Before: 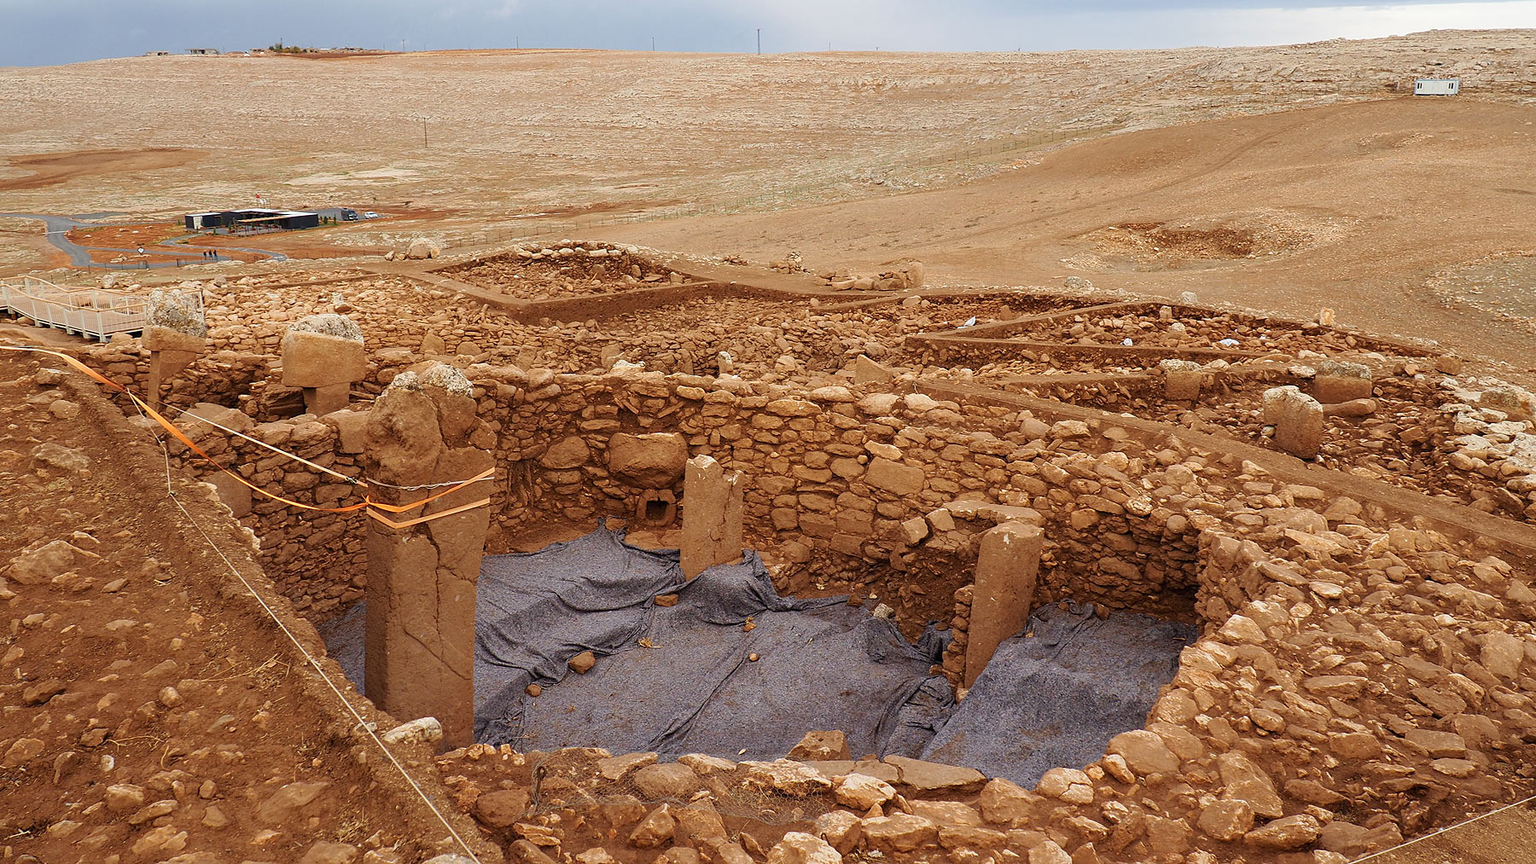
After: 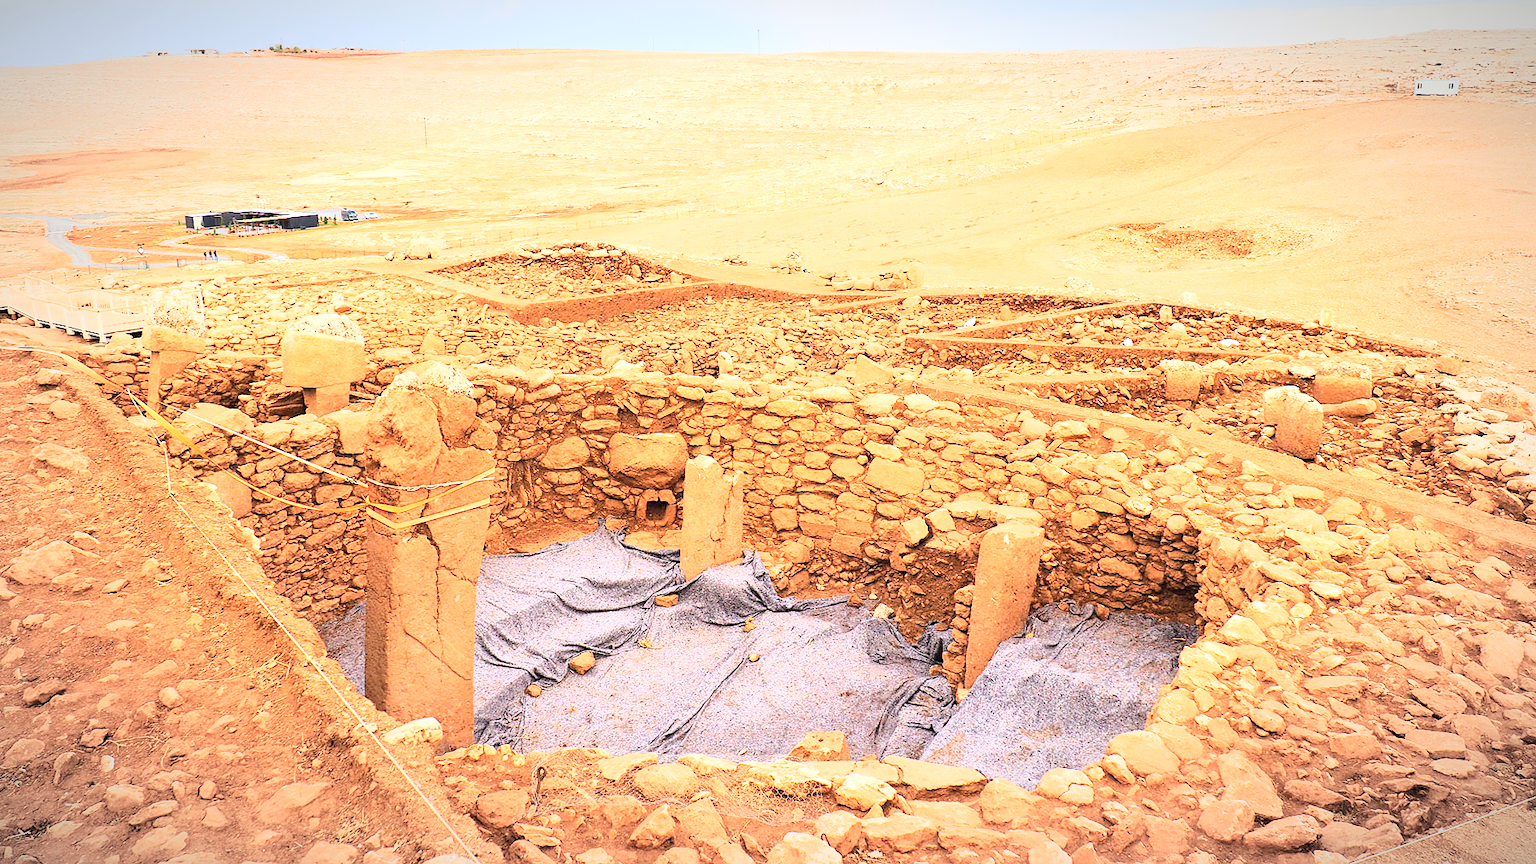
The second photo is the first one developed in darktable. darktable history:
vignetting: fall-off radius 60%, automatic ratio true
exposure: black level correction 0, exposure 1.1 EV, compensate exposure bias true, compensate highlight preservation false
base curve: curves: ch0 [(0, 0) (0.018, 0.026) (0.143, 0.37) (0.33, 0.731) (0.458, 0.853) (0.735, 0.965) (0.905, 0.986) (1, 1)]
